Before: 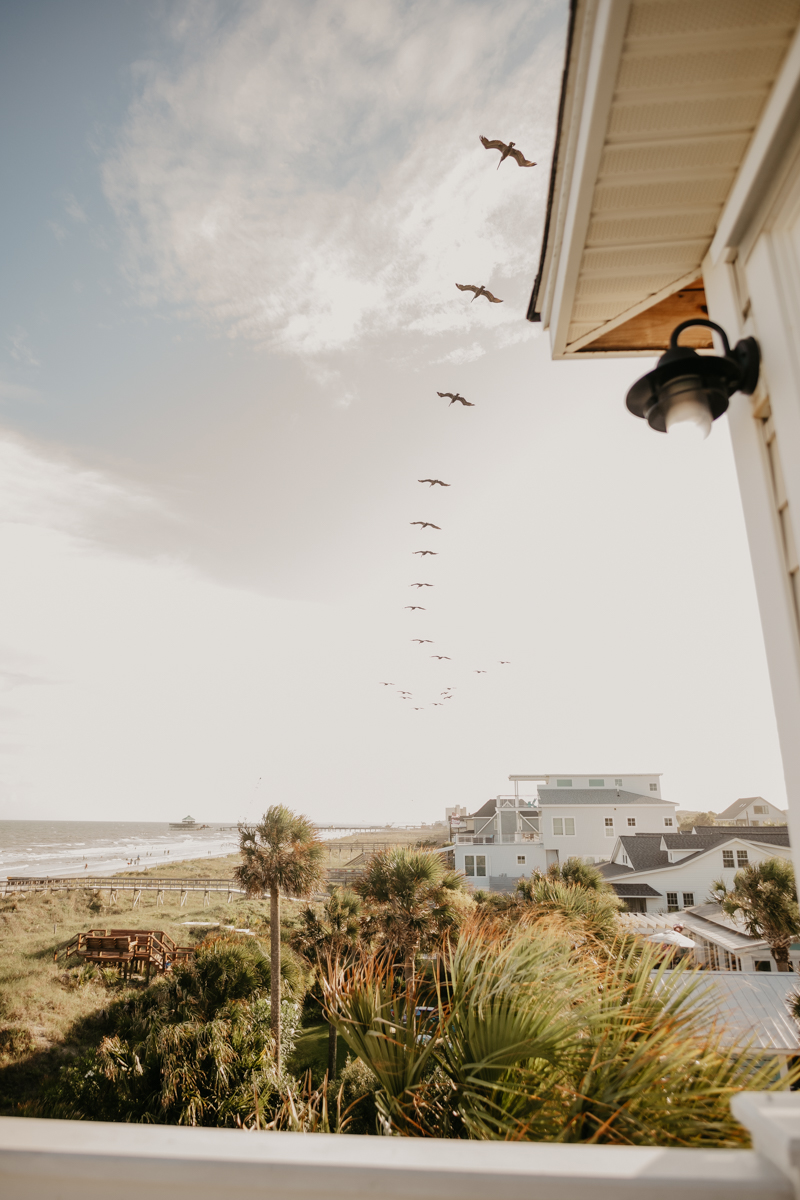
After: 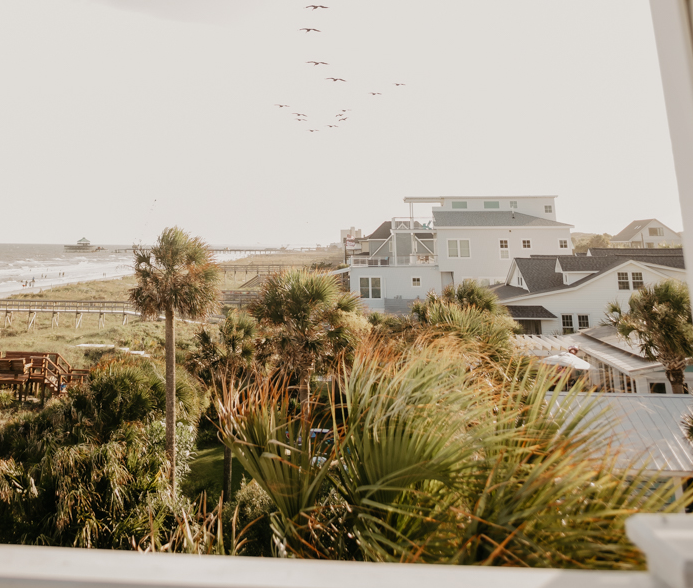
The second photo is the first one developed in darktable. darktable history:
tone equalizer: on, module defaults
crop and rotate: left 13.296%, top 48.181%, bottom 2.774%
